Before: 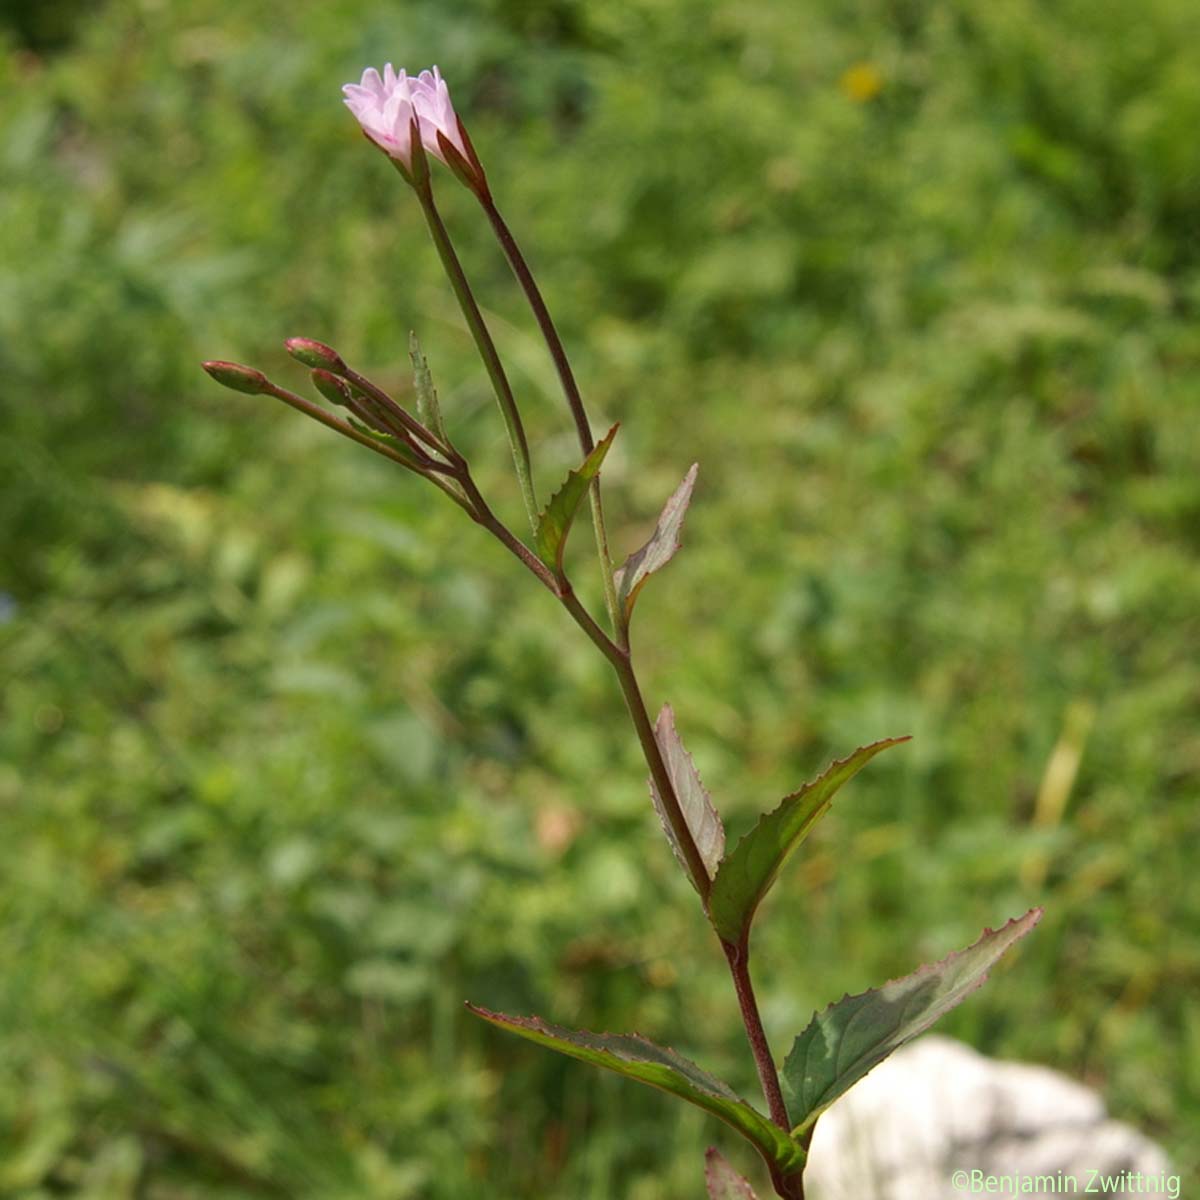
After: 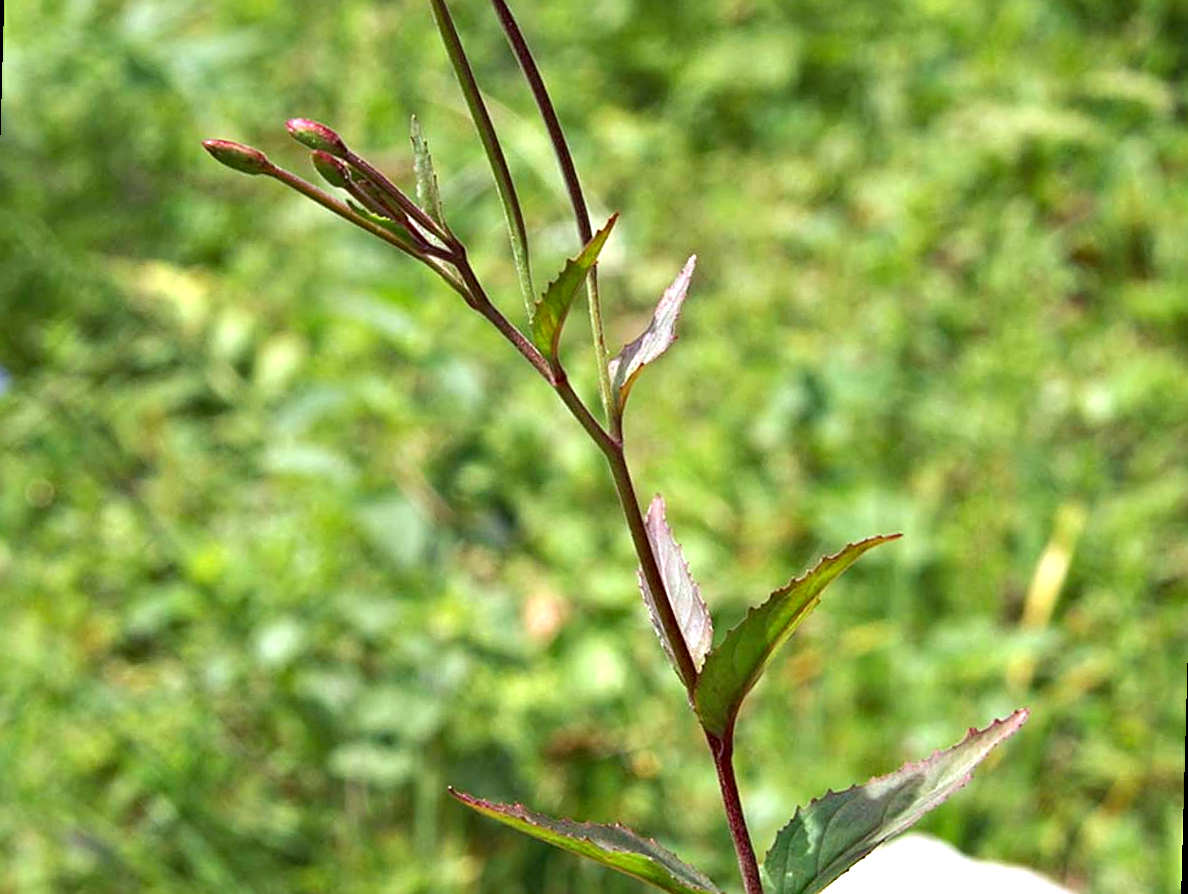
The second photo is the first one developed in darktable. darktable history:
sharpen: on, module defaults
contrast equalizer: octaves 7, y [[0.528, 0.548, 0.563, 0.562, 0.546, 0.526], [0.55 ×6], [0 ×6], [0 ×6], [0 ×6]]
exposure: exposure 1 EV, compensate highlight preservation false
rotate and perspective: rotation 1.57°, crop left 0.018, crop right 0.982, crop top 0.039, crop bottom 0.961
white balance: red 0.954, blue 1.079
crop and rotate: top 15.774%, bottom 5.506%
